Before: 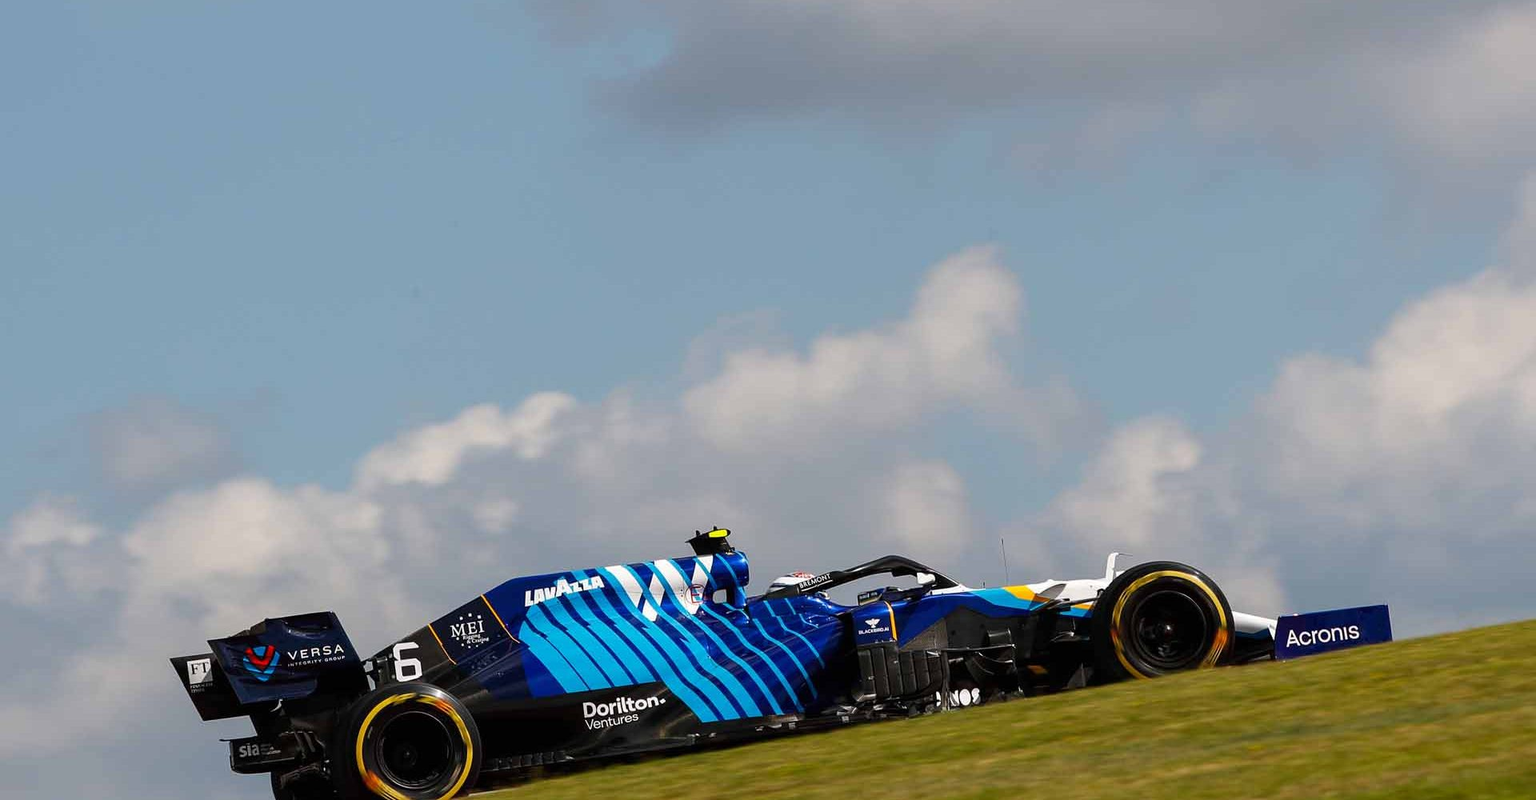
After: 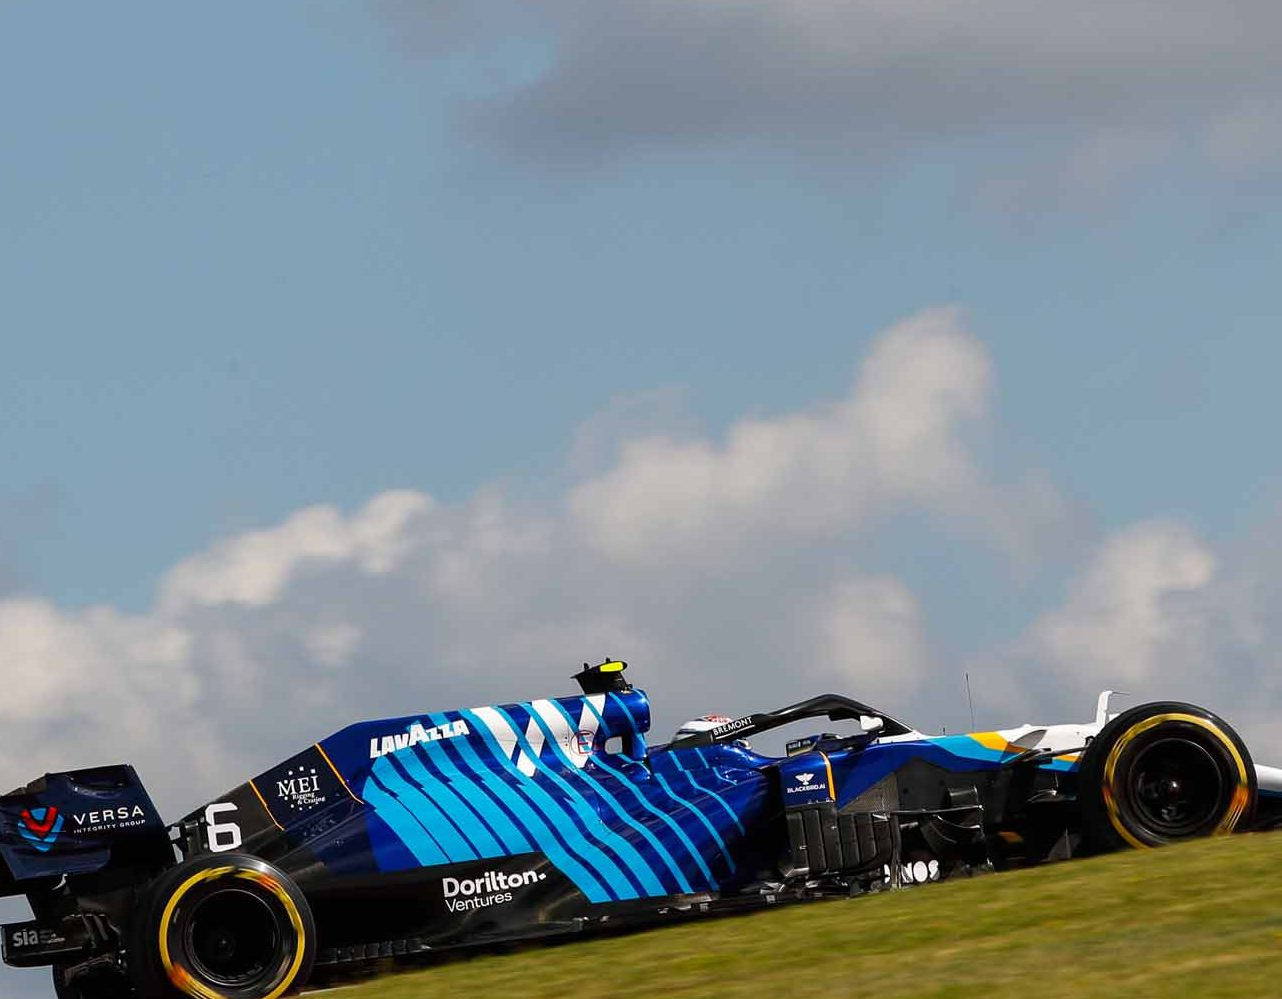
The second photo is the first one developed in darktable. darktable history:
crop and rotate: left 14.904%, right 18.309%
